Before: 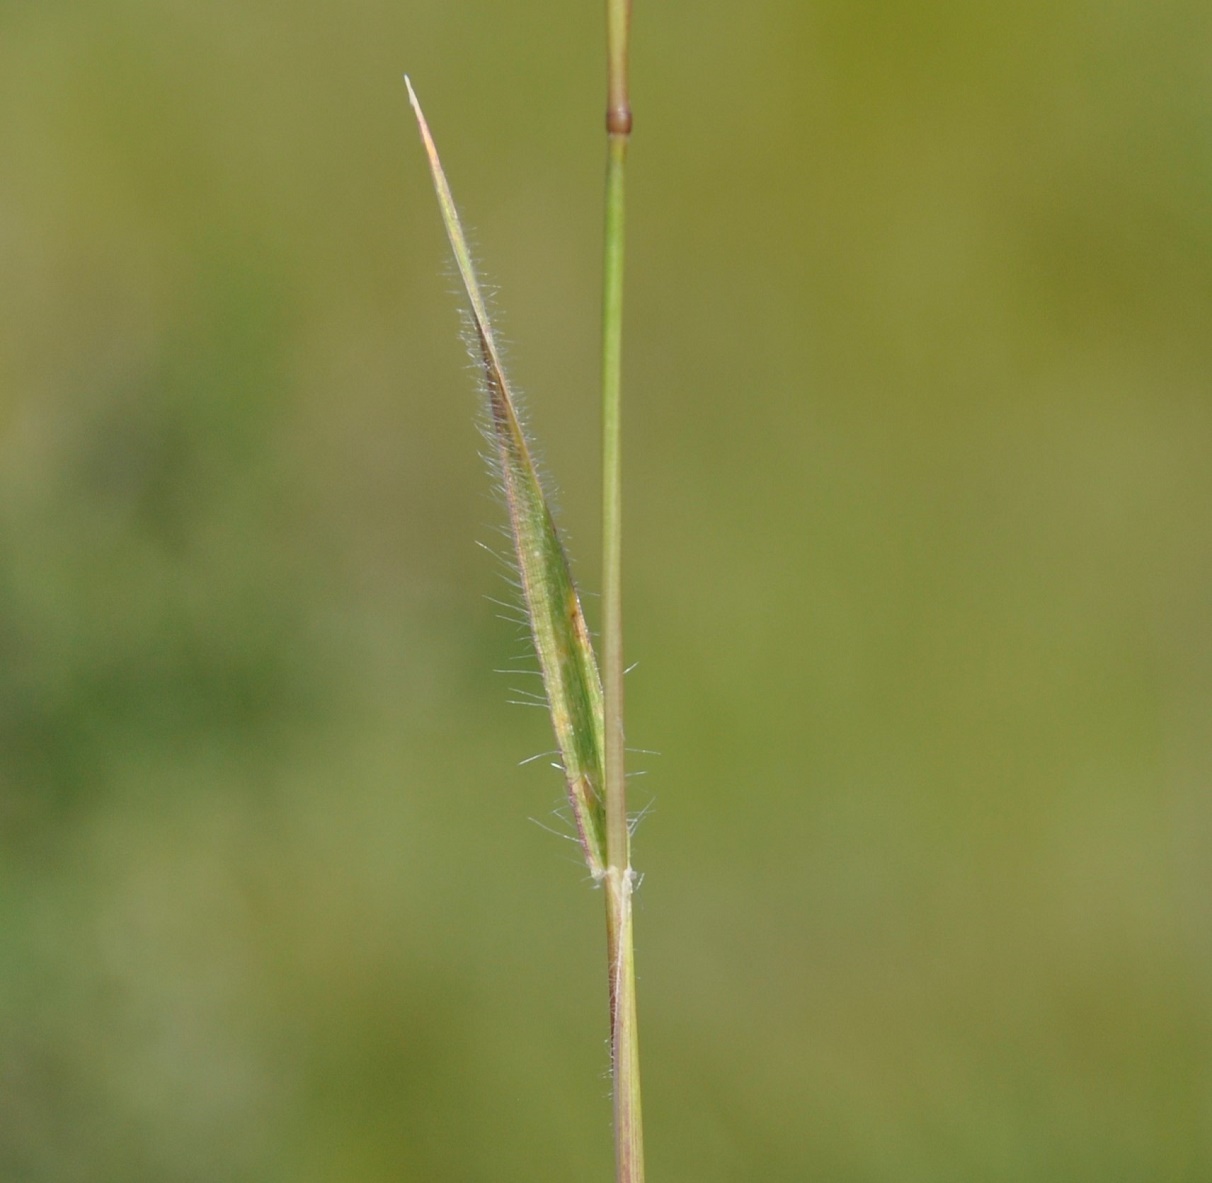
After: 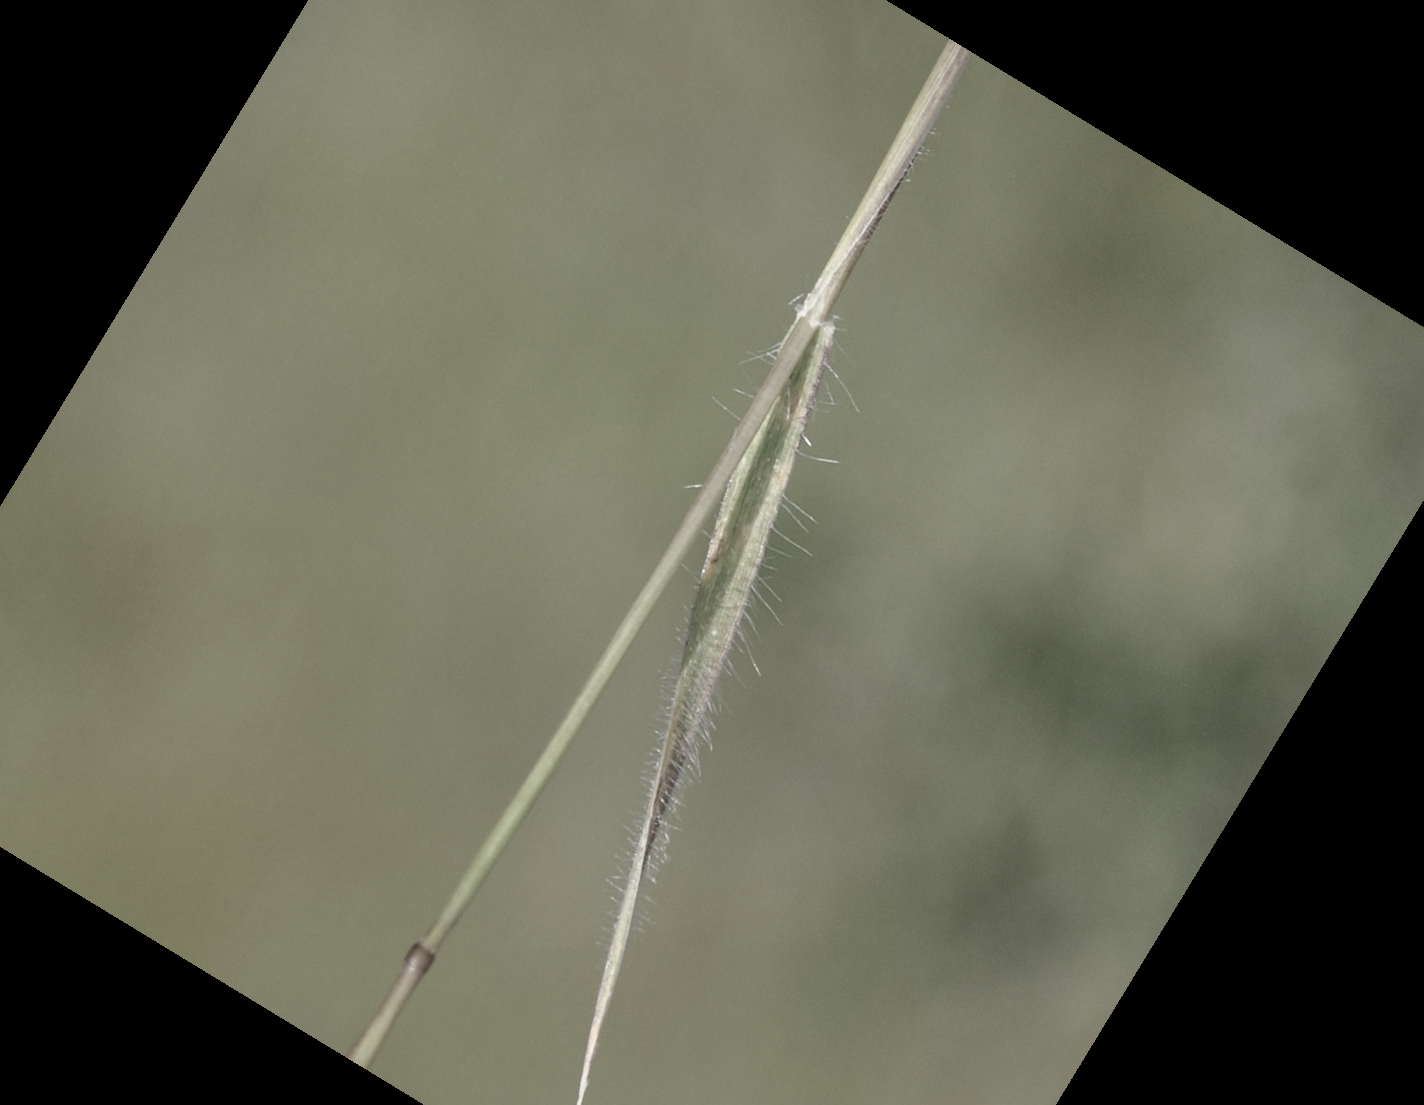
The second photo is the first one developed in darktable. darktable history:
color zones: curves: ch1 [(0.238, 0.163) (0.476, 0.2) (0.733, 0.322) (0.848, 0.134)]
color balance rgb: perceptual saturation grading › global saturation -1%
local contrast: on, module defaults
crop and rotate: angle 148.68°, left 9.111%, top 15.603%, right 4.588%, bottom 17.041%
